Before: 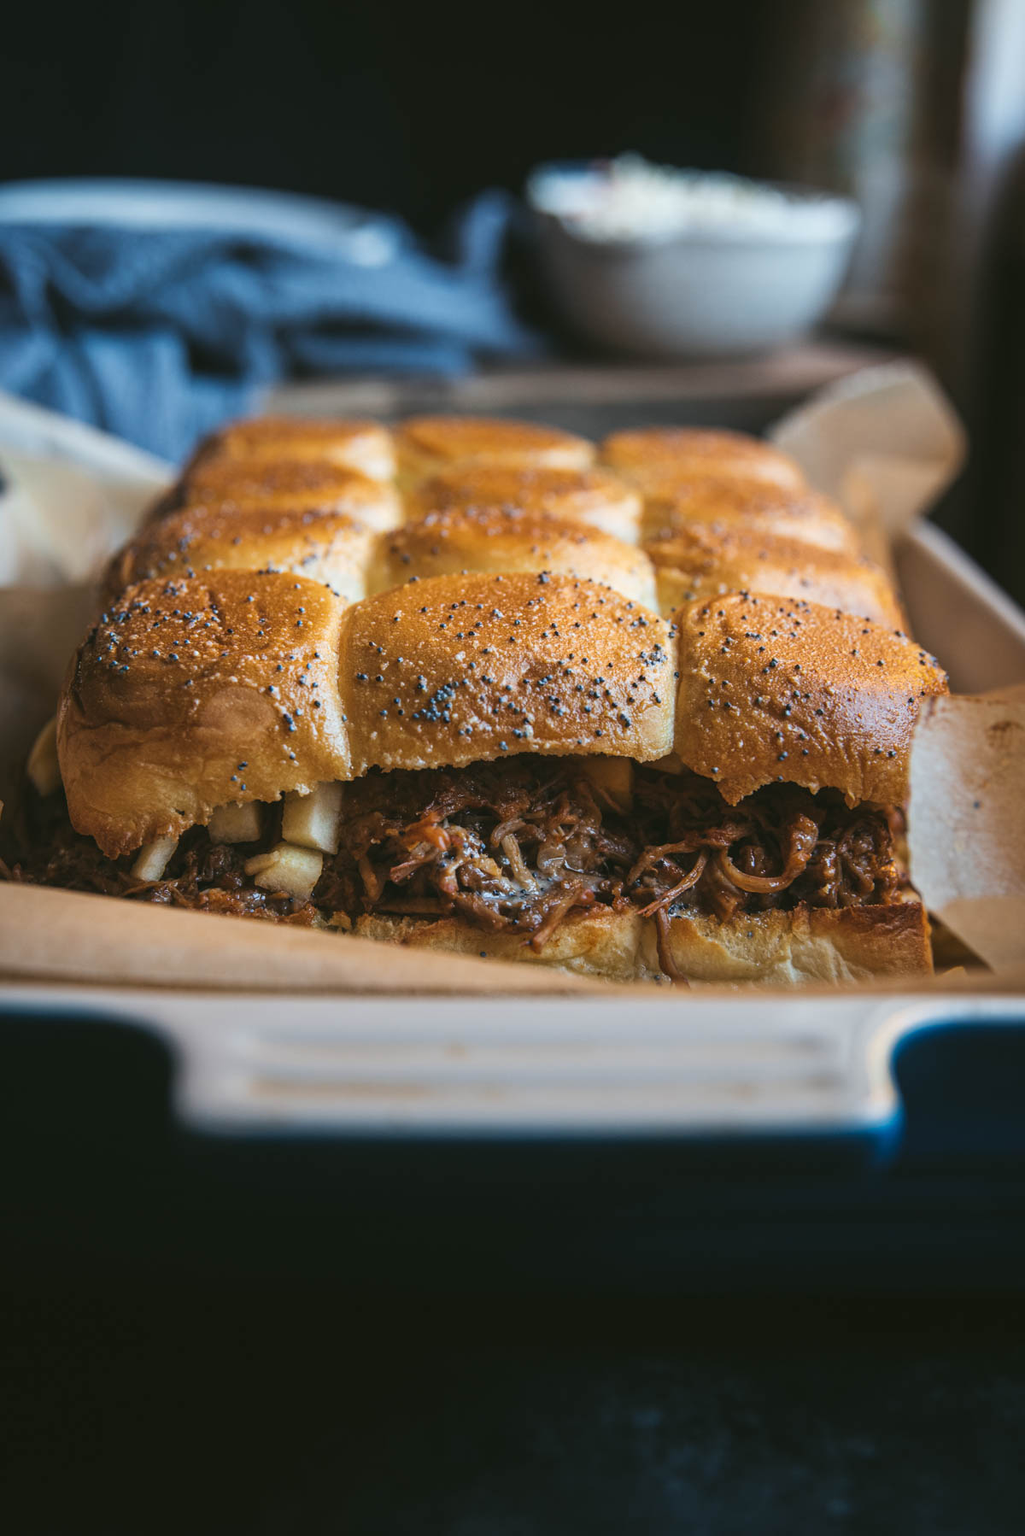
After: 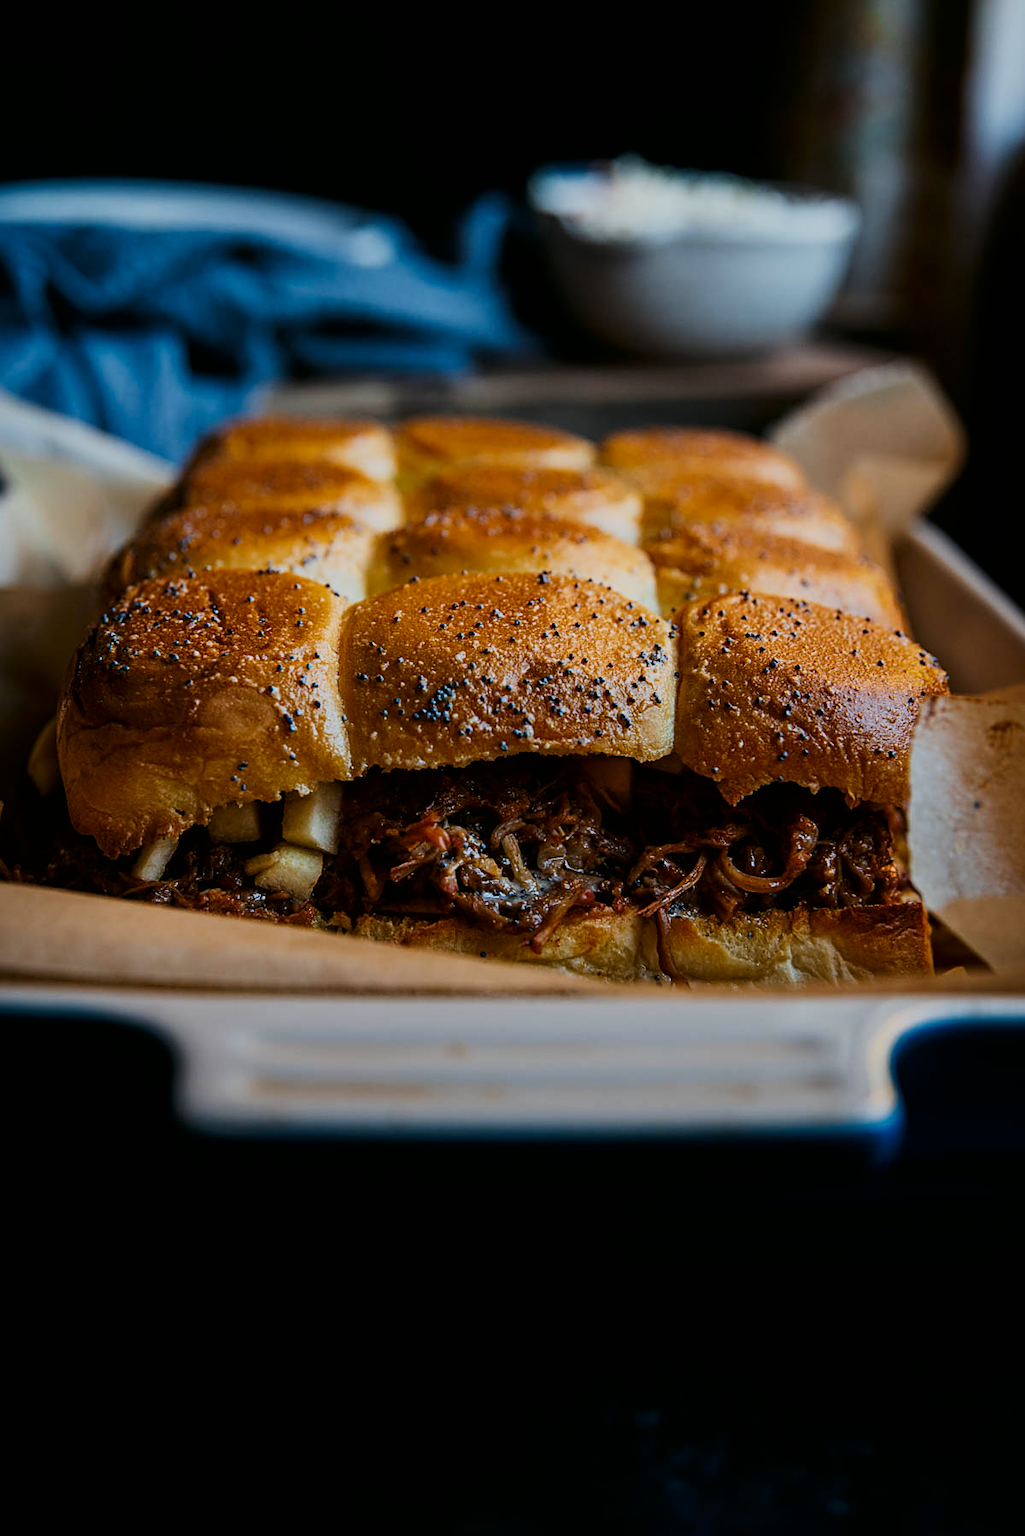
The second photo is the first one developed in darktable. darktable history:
contrast brightness saturation: brightness -0.25, saturation 0.2
filmic rgb: black relative exposure -11.88 EV, white relative exposure 5.43 EV, threshold 3 EV, hardness 4.49, latitude 50%, contrast 1.14, color science v5 (2021), contrast in shadows safe, contrast in highlights safe, enable highlight reconstruction true
sharpen: on, module defaults
